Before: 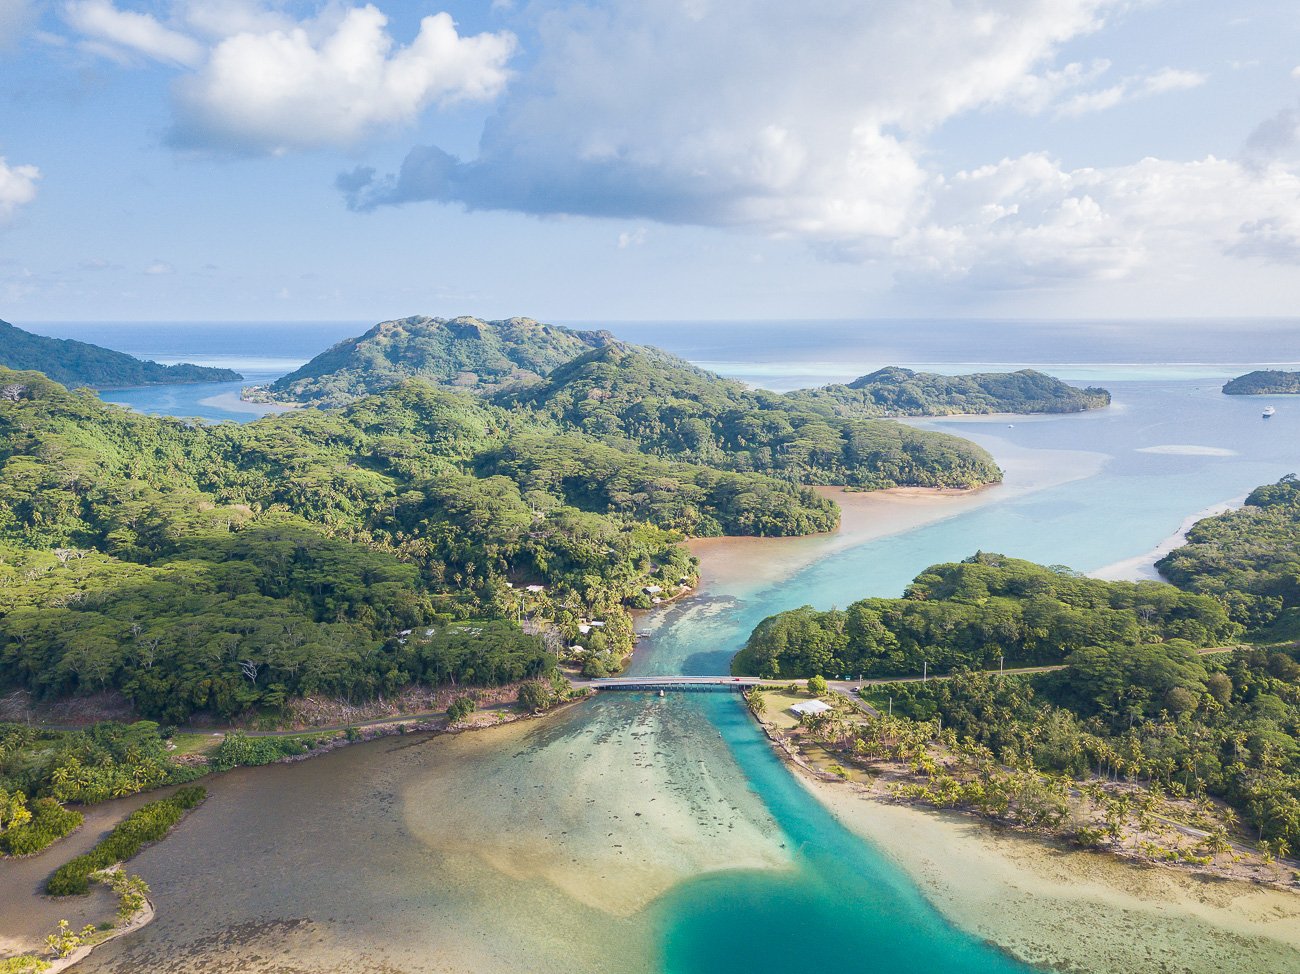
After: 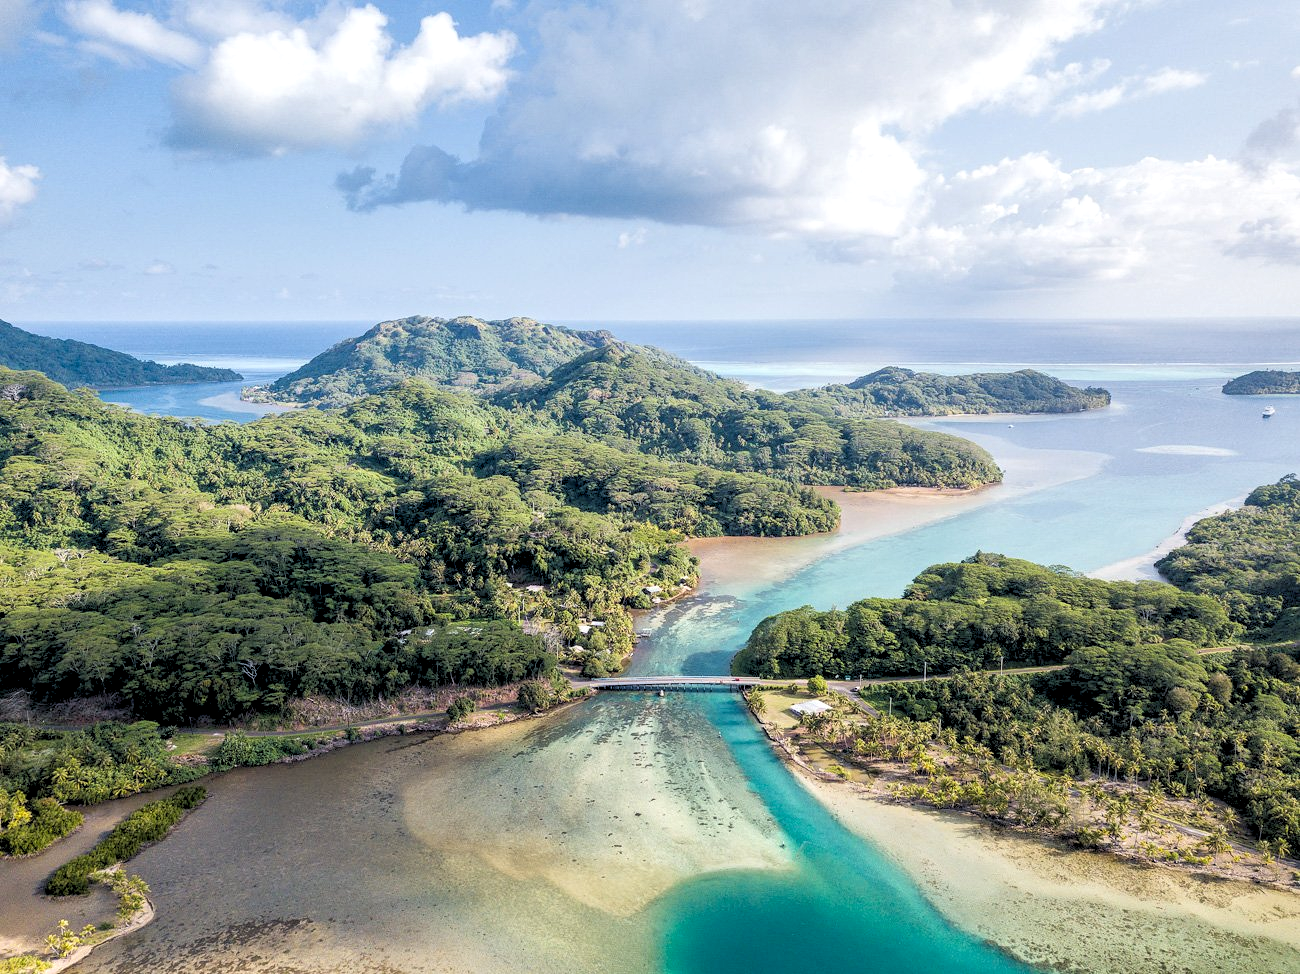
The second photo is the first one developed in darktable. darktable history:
local contrast: detail 130%
rgb levels: levels [[0.029, 0.461, 0.922], [0, 0.5, 1], [0, 0.5, 1]]
